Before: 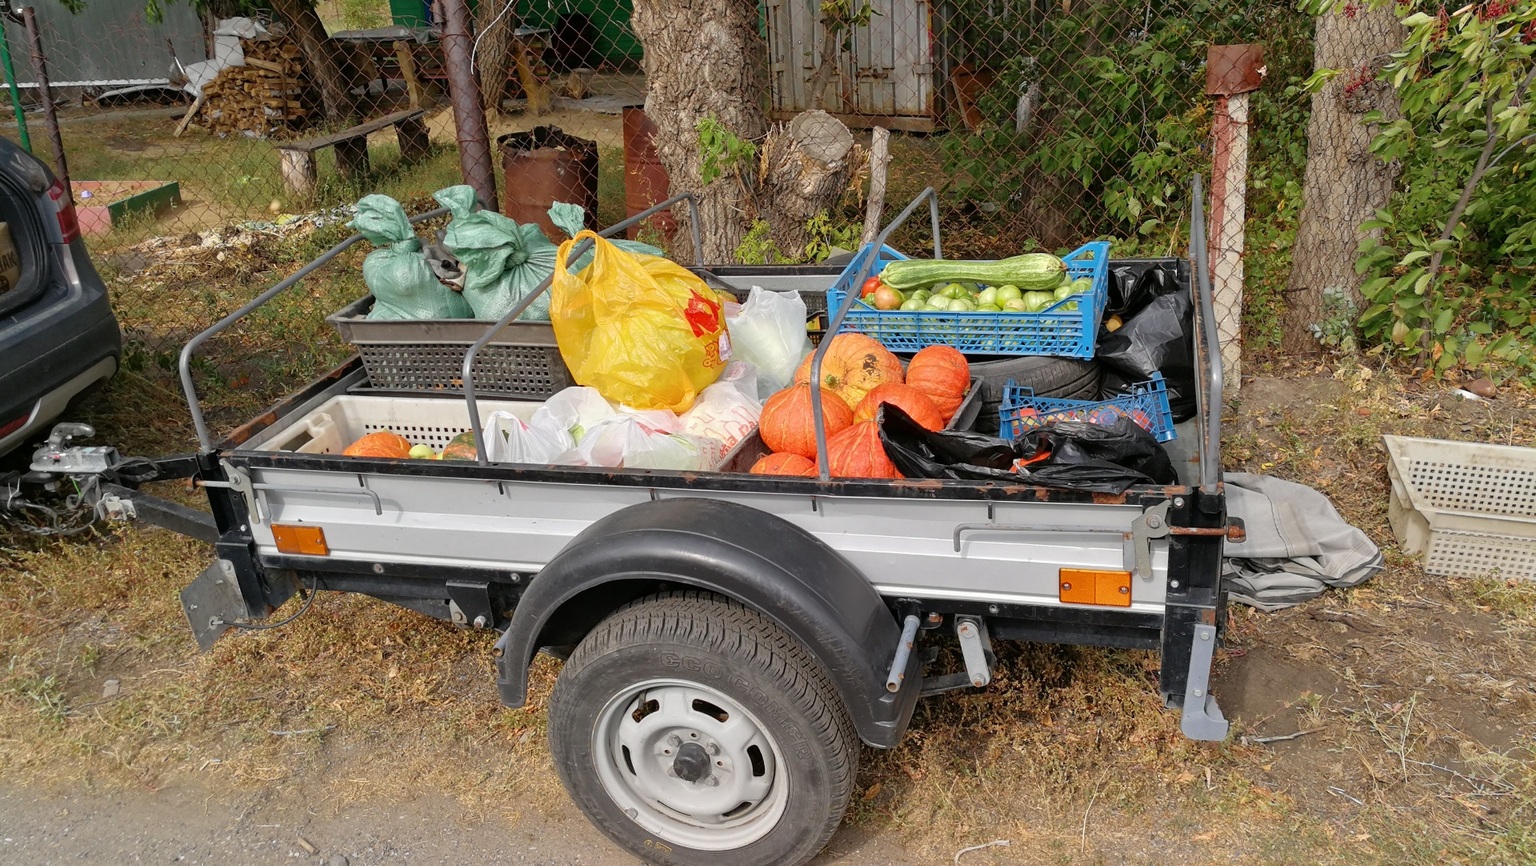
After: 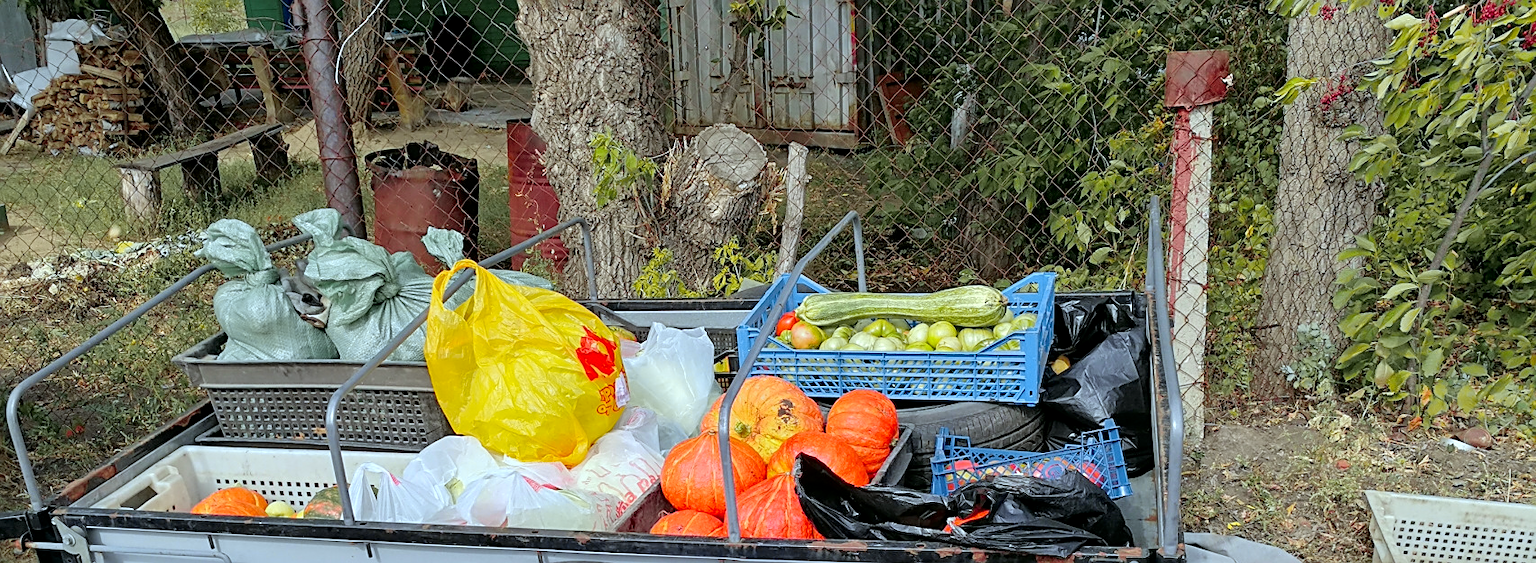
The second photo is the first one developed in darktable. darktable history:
tone equalizer: edges refinement/feathering 500, mask exposure compensation -1.57 EV, preserve details no
local contrast: highlights 106%, shadows 99%, detail 119%, midtone range 0.2
color calibration: output R [0.948, 0.091, -0.04, 0], output G [-0.3, 1.384, -0.085, 0], output B [-0.108, 0.061, 1.08, 0], illuminant Planckian (black body), x 0.368, y 0.361, temperature 4274.31 K
sharpen: on, module defaults
tone curve: curves: ch0 [(0, 0) (0.07, 0.052) (0.23, 0.254) (0.486, 0.53) (0.822, 0.825) (0.994, 0.955)]; ch1 [(0, 0) (0.226, 0.261) (0.379, 0.442) (0.469, 0.472) (0.495, 0.495) (0.514, 0.504) (0.561, 0.568) (0.59, 0.612) (1, 1)]; ch2 [(0, 0) (0.269, 0.299) (0.459, 0.441) (0.498, 0.499) (0.523, 0.52) (0.586, 0.569) (0.635, 0.617) (0.659, 0.681) (0.718, 0.764) (1, 1)], color space Lab, independent channels, preserve colors none
crop and rotate: left 11.319%, bottom 42.287%
